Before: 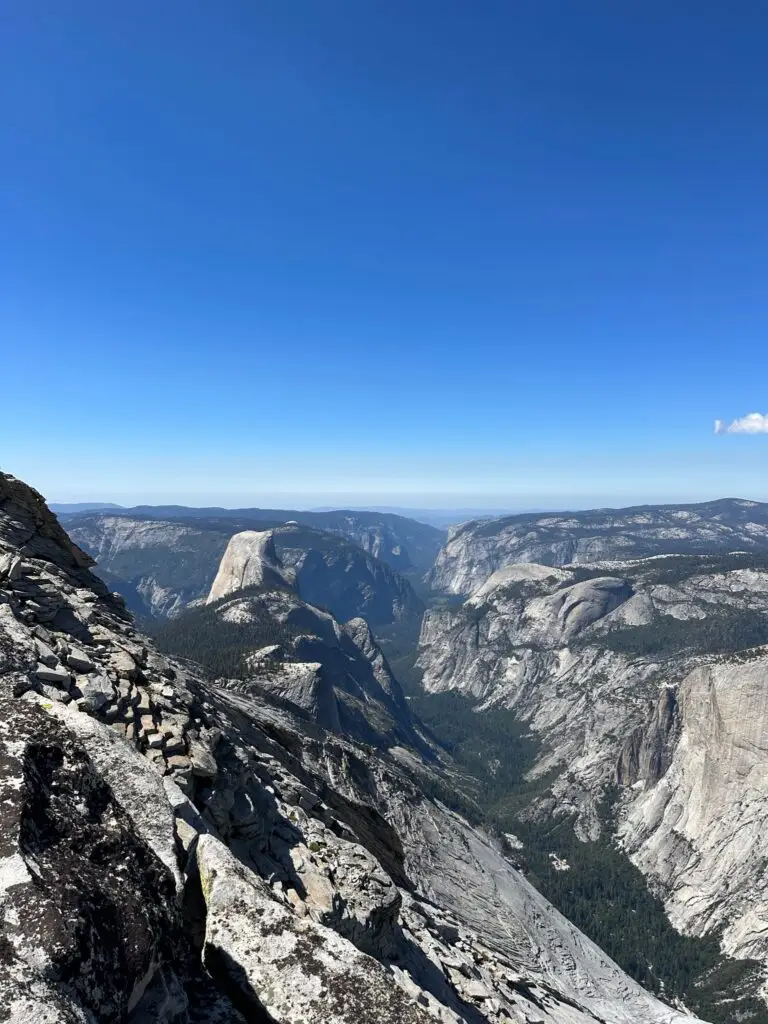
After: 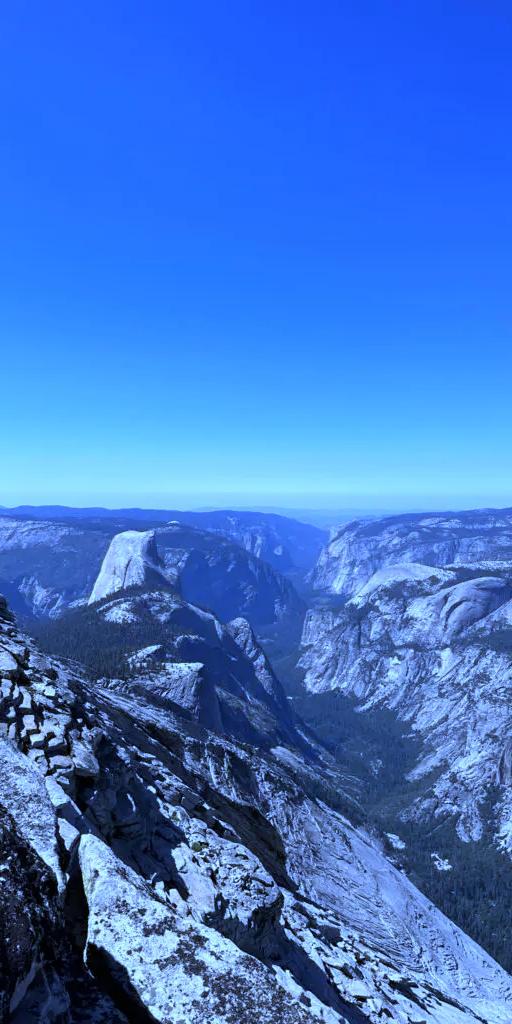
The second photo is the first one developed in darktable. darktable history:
white balance: red 0.766, blue 1.537
crop and rotate: left 15.446%, right 17.836%
